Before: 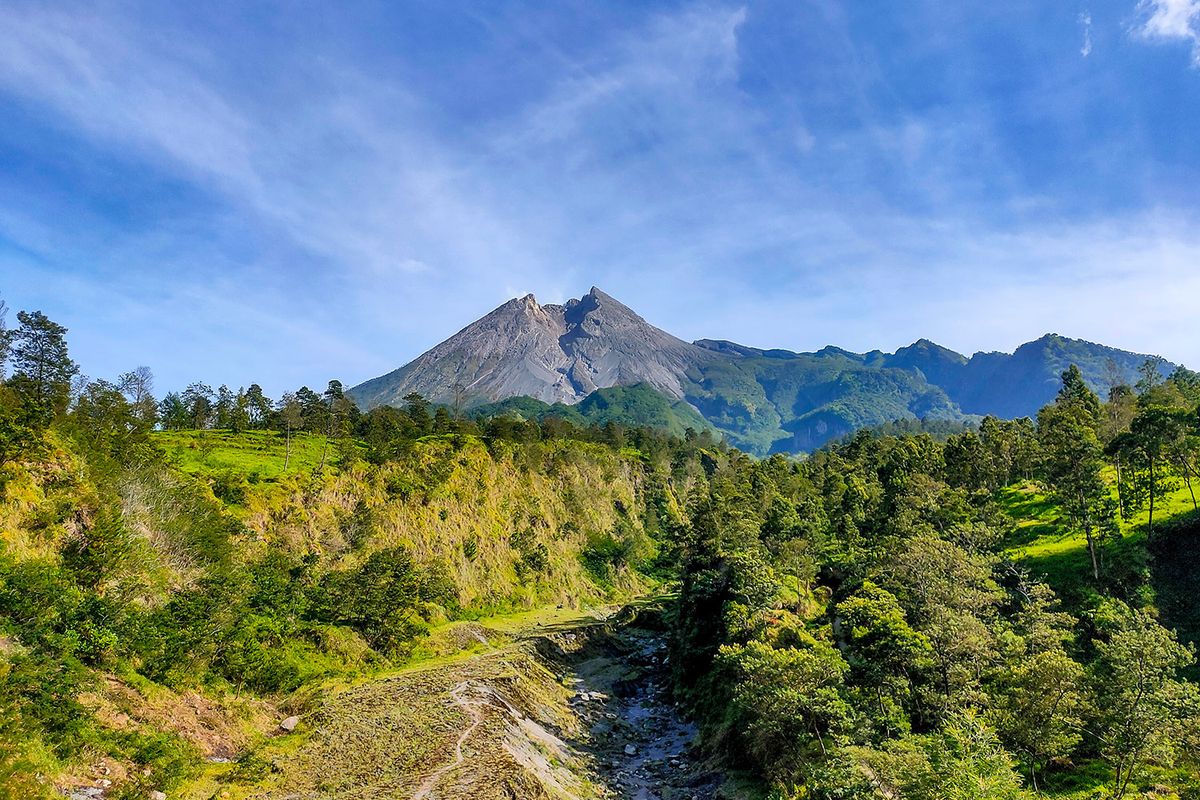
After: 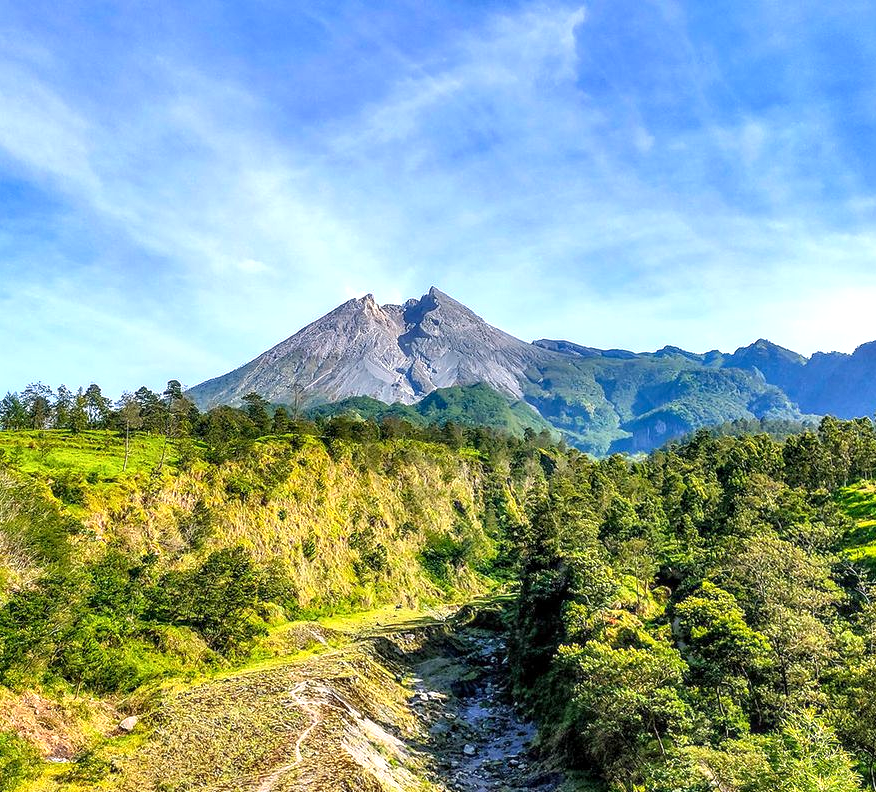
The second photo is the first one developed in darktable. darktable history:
tone equalizer: mask exposure compensation -0.495 EV
exposure: black level correction 0, exposure 0.693 EV, compensate highlight preservation false
crop: left 13.438%, right 13.488%
local contrast: on, module defaults
